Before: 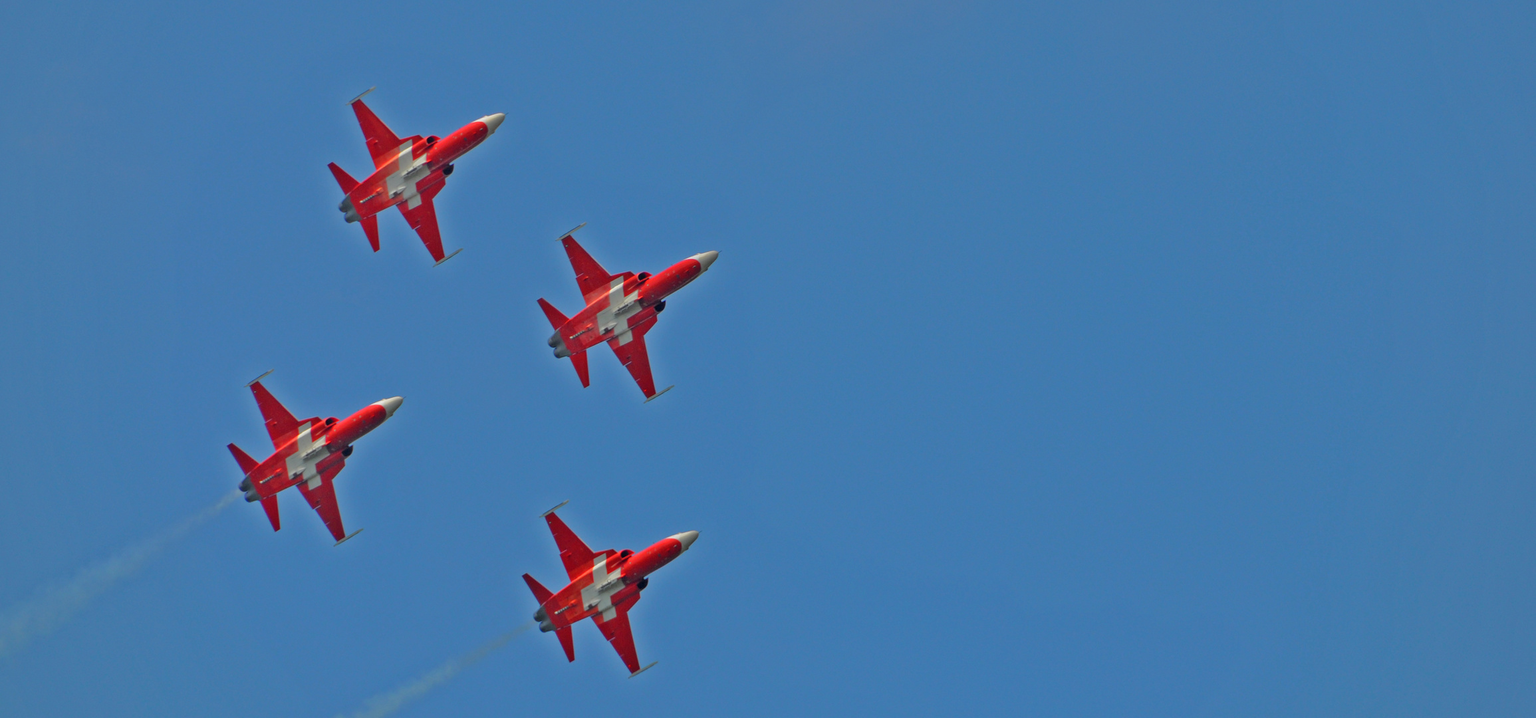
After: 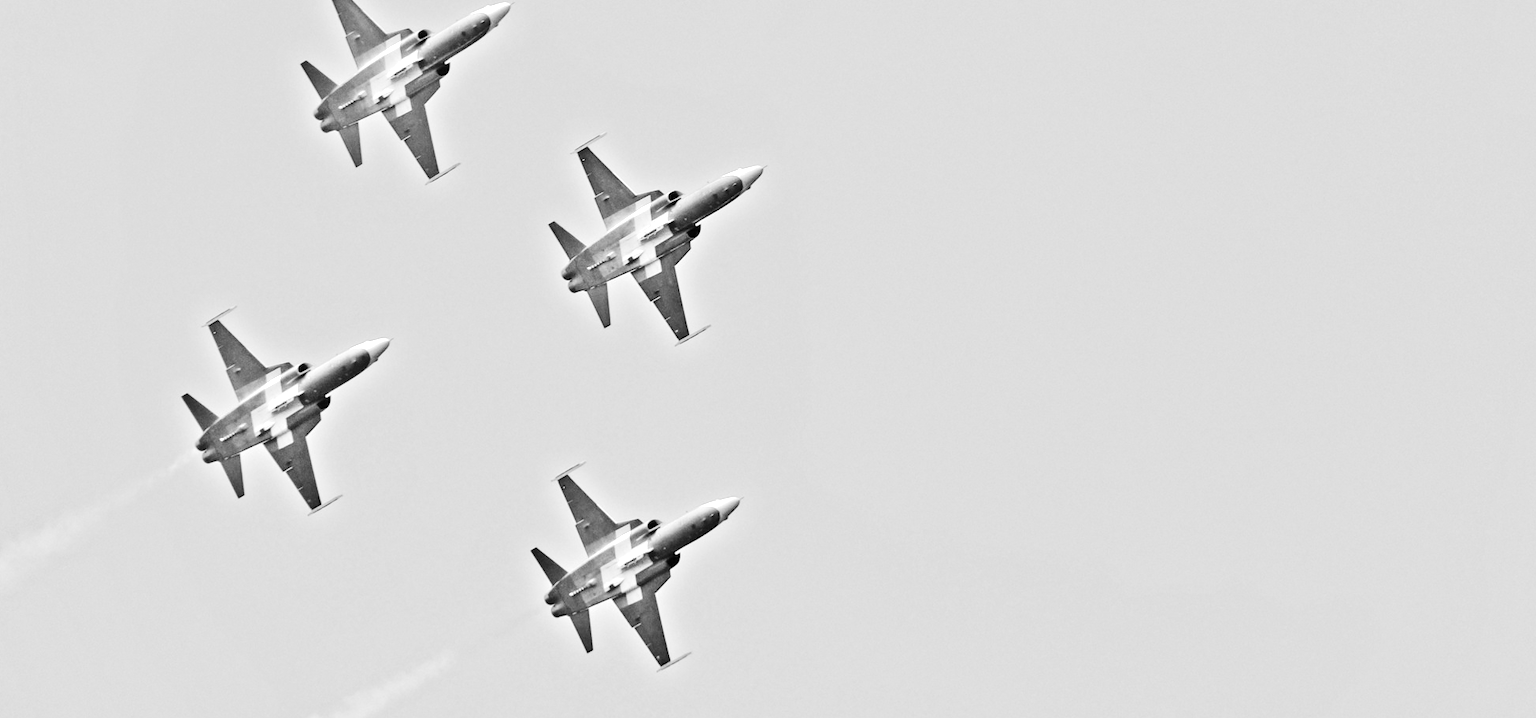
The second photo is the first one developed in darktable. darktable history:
tone equalizer: -8 EV -1.08 EV, -7 EV -1.01 EV, -6 EV -0.867 EV, -5 EV -0.578 EV, -3 EV 0.578 EV, -2 EV 0.867 EV, -1 EV 1.01 EV, +0 EV 1.08 EV, edges refinement/feathering 500, mask exposure compensation -1.57 EV, preserve details no
exposure: black level correction 0, exposure 1.1 EV, compensate highlight preservation false
contrast brightness saturation: contrast 0.25, saturation -0.31
monochrome: a -6.99, b 35.61, size 1.4
crop and rotate: left 4.842%, top 15.51%, right 10.668%
